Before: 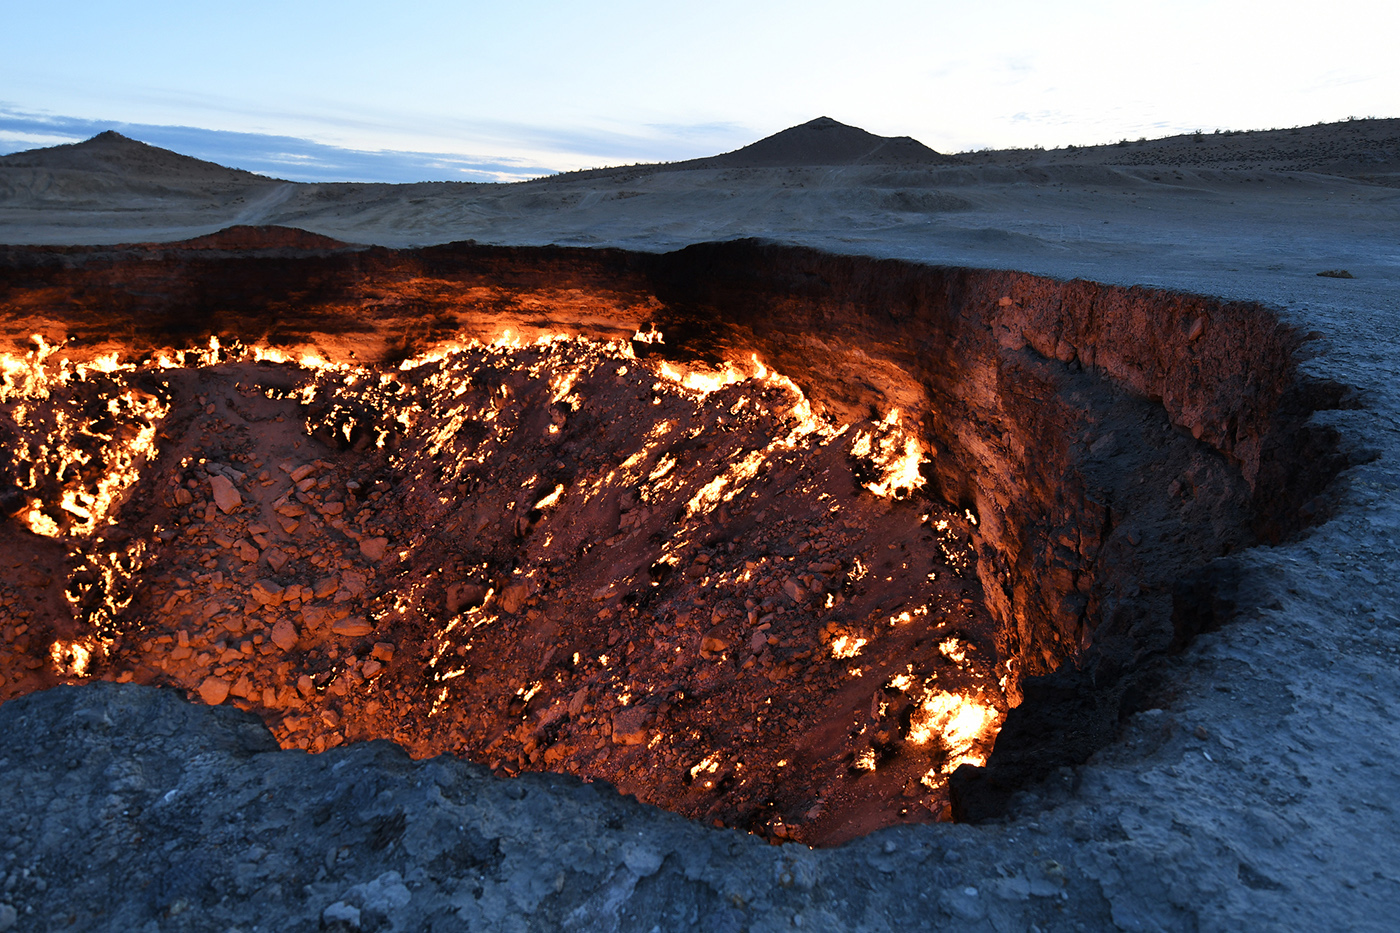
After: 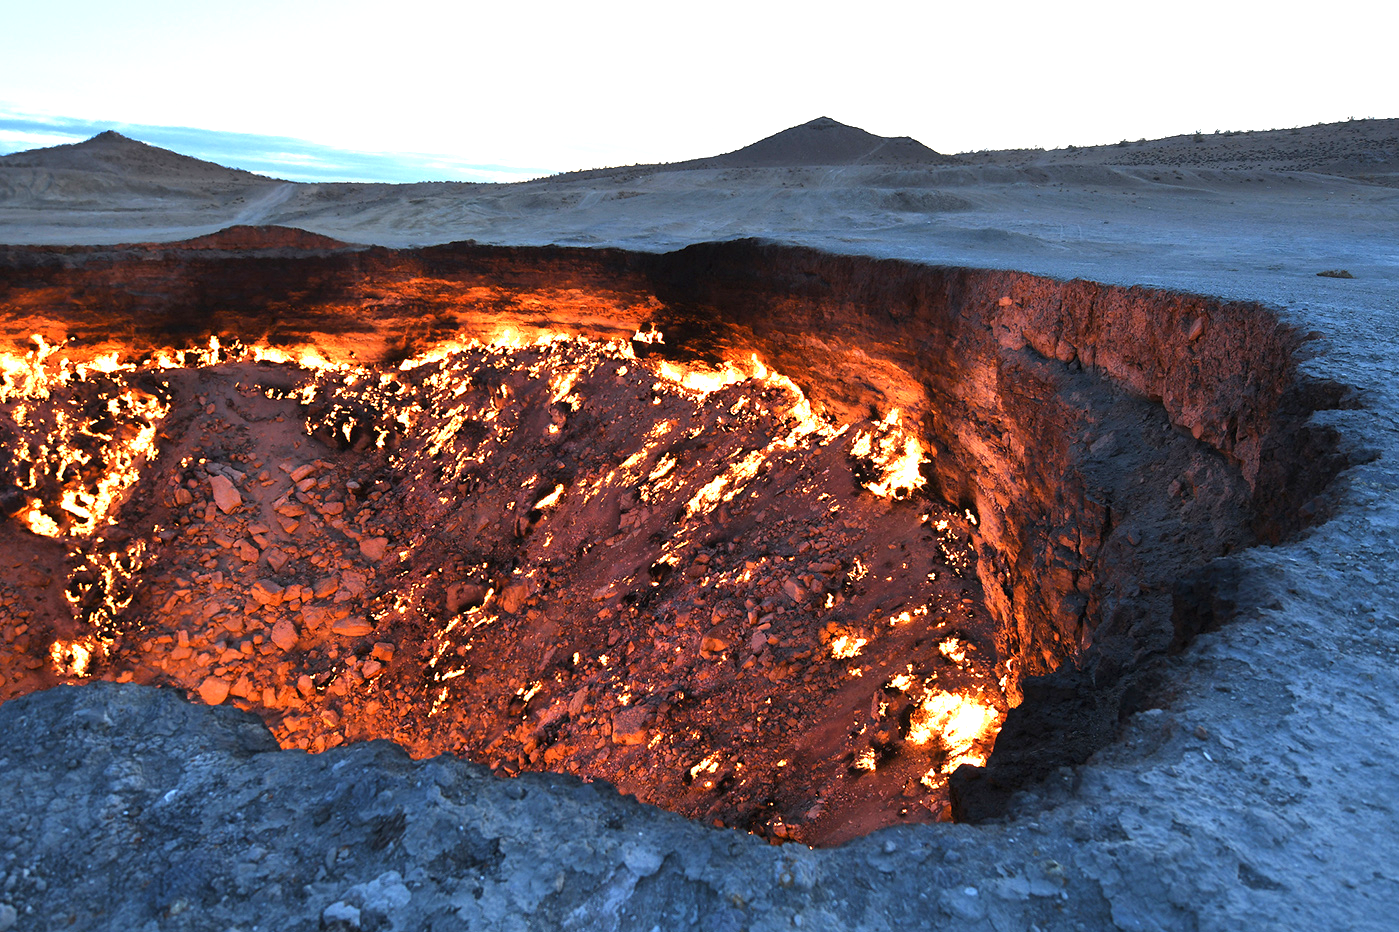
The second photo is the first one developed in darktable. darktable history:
shadows and highlights: shadows 25.15, white point adjustment -3.06, highlights -29.79
tone equalizer: edges refinement/feathering 500, mask exposure compensation -1.57 EV, preserve details guided filter
exposure: black level correction 0, exposure 1.199 EV, compensate highlight preservation false
